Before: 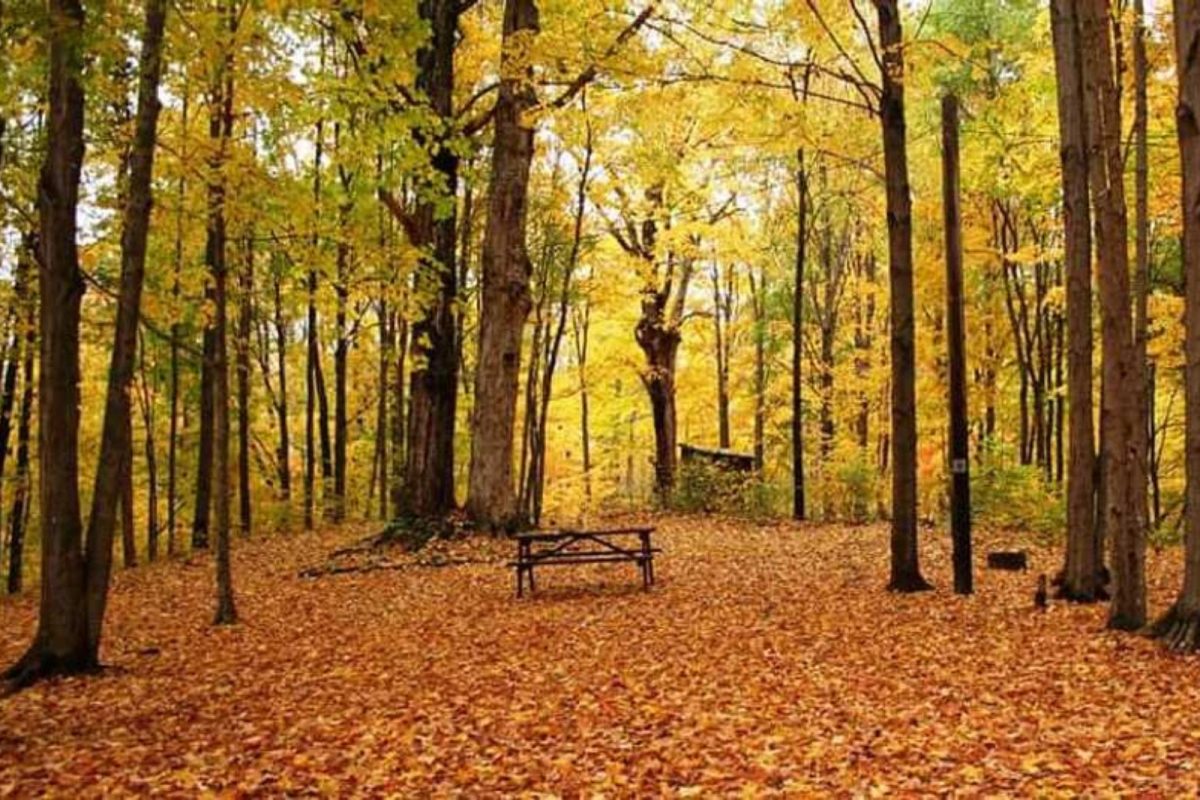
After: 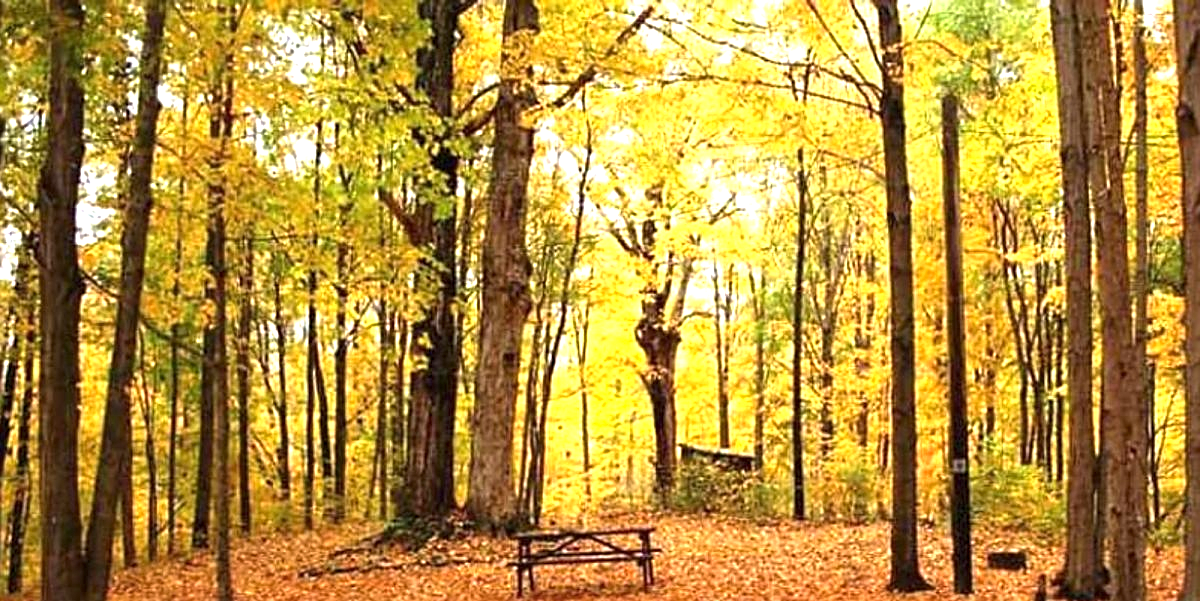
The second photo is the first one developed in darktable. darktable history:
crop: bottom 24.753%
base curve: curves: ch0 [(0, 0) (0.472, 0.455) (1, 1)], preserve colors none
exposure: exposure 1 EV, compensate highlight preservation false
sharpen: on, module defaults
